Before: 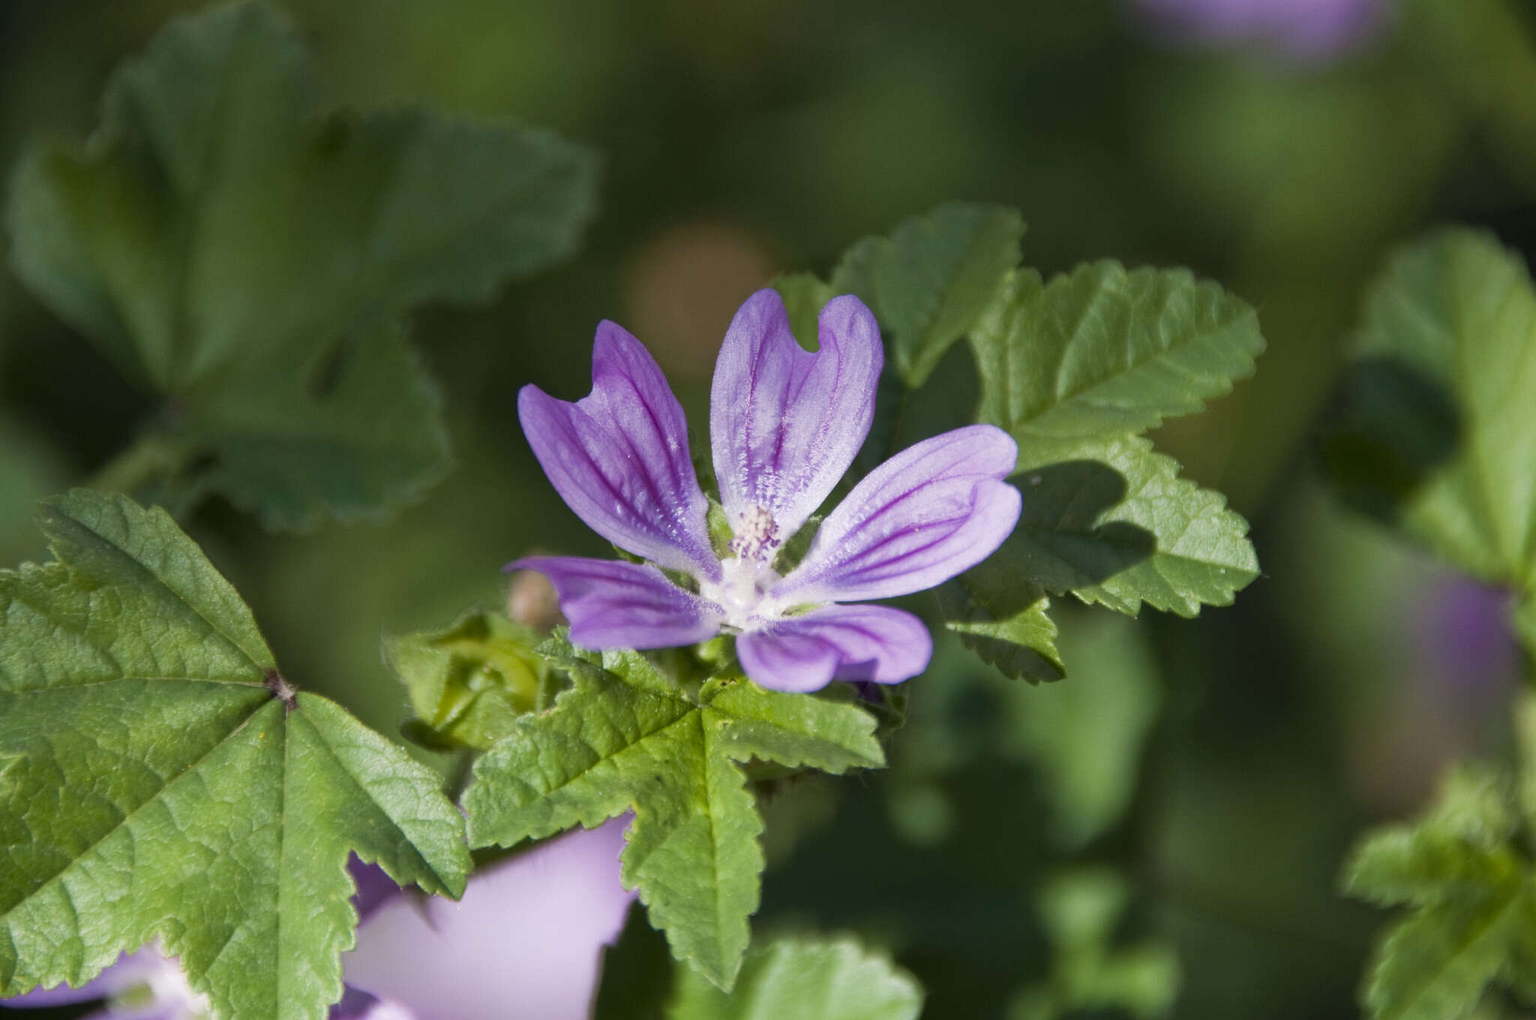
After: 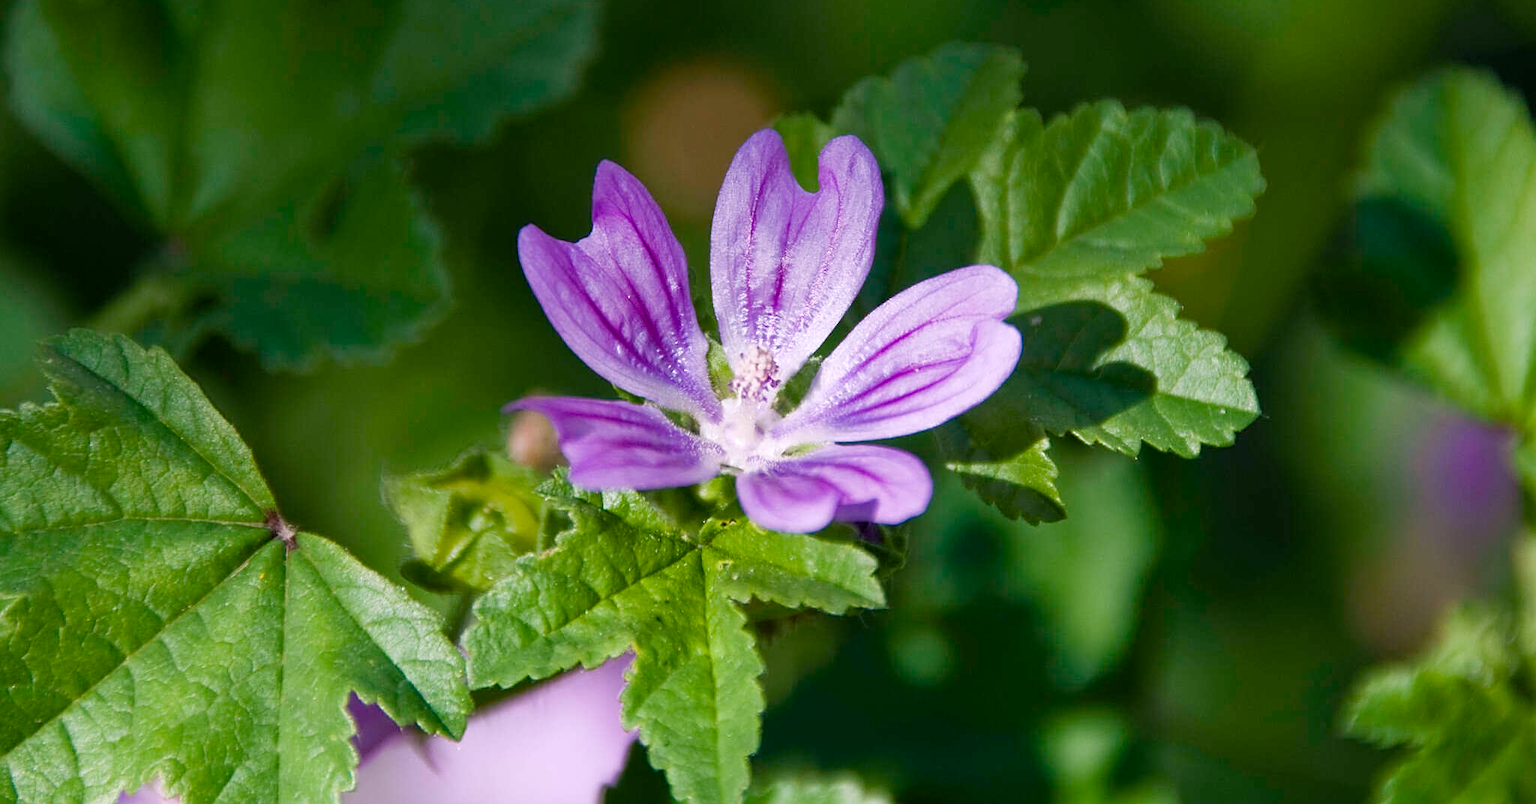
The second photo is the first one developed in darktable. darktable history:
crop and rotate: top 15.735%, bottom 5.38%
color balance rgb: shadows lift › chroma 2.043%, shadows lift › hue 217.54°, highlights gain › chroma 2.02%, highlights gain › hue 290.69°, perceptual saturation grading › global saturation 20%, perceptual saturation grading › highlights -25.555%, perceptual saturation grading › shadows 25.863%, perceptual brilliance grading › global brilliance 3.12%
sharpen: on, module defaults
